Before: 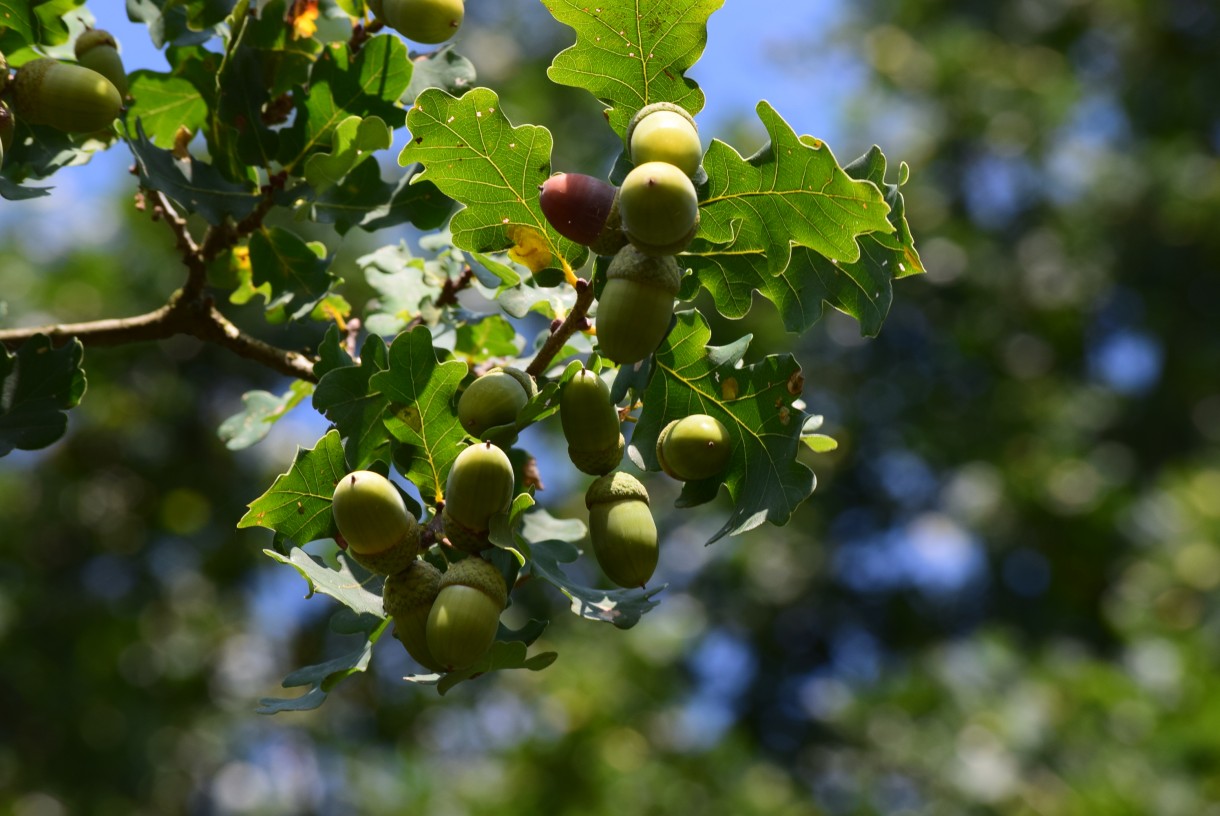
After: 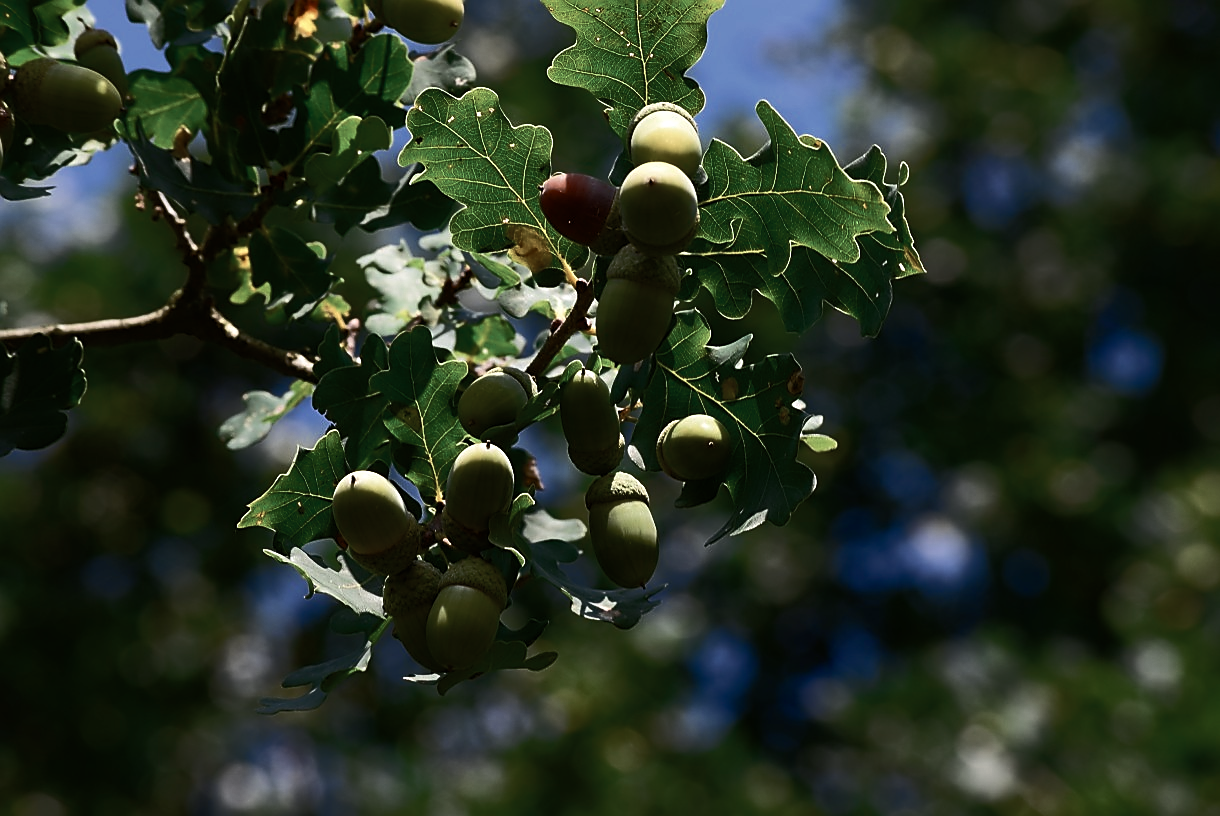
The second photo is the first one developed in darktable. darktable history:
color zones: curves: ch0 [(0, 0.5) (0.125, 0.4) (0.25, 0.5) (0.375, 0.4) (0.5, 0.4) (0.625, 0.35) (0.75, 0.35) (0.875, 0.5)]; ch1 [(0, 0.35) (0.125, 0.45) (0.25, 0.35) (0.375, 0.35) (0.5, 0.35) (0.625, 0.35) (0.75, 0.45) (0.875, 0.35)]; ch2 [(0, 0.6) (0.125, 0.5) (0.25, 0.5) (0.375, 0.6) (0.5, 0.6) (0.625, 0.5) (0.75, 0.5) (0.875, 0.5)]
sharpen: radius 1.384, amount 1.267, threshold 0.8
color balance rgb: linear chroma grading › global chroma 15.213%, perceptual saturation grading › global saturation 20%, perceptual saturation grading › highlights -50.012%, perceptual saturation grading › shadows 30.019%, perceptual brilliance grading › highlights 2.189%, perceptual brilliance grading › mid-tones -49.4%, perceptual brilliance grading › shadows -50.074%, global vibrance 20%
